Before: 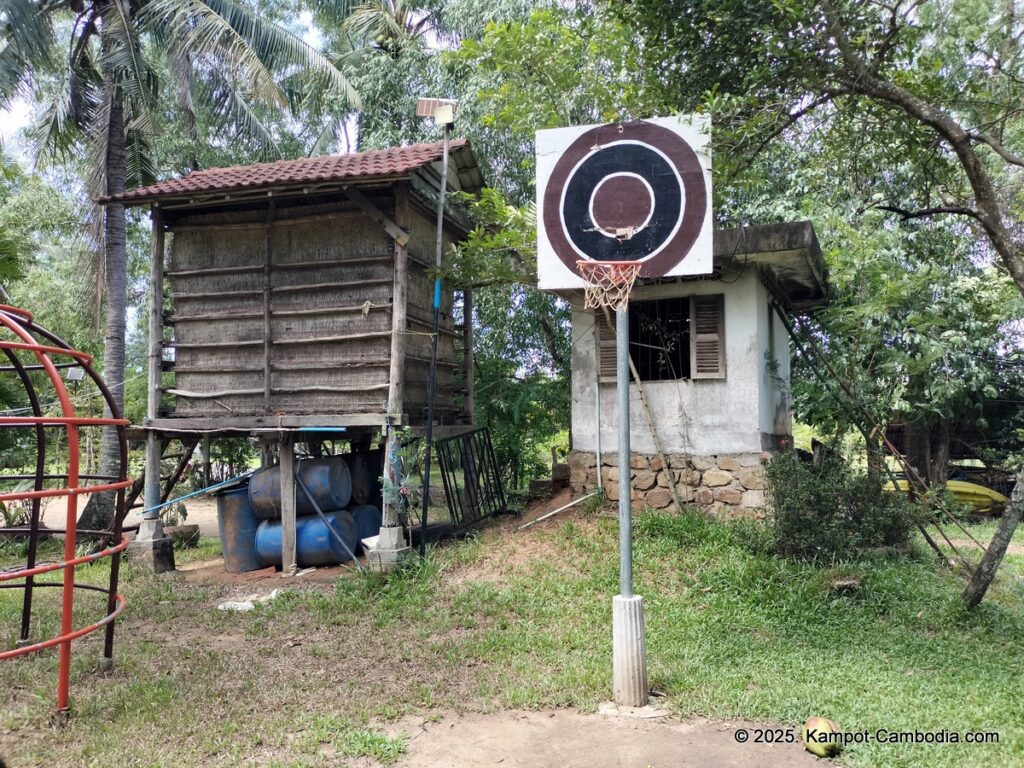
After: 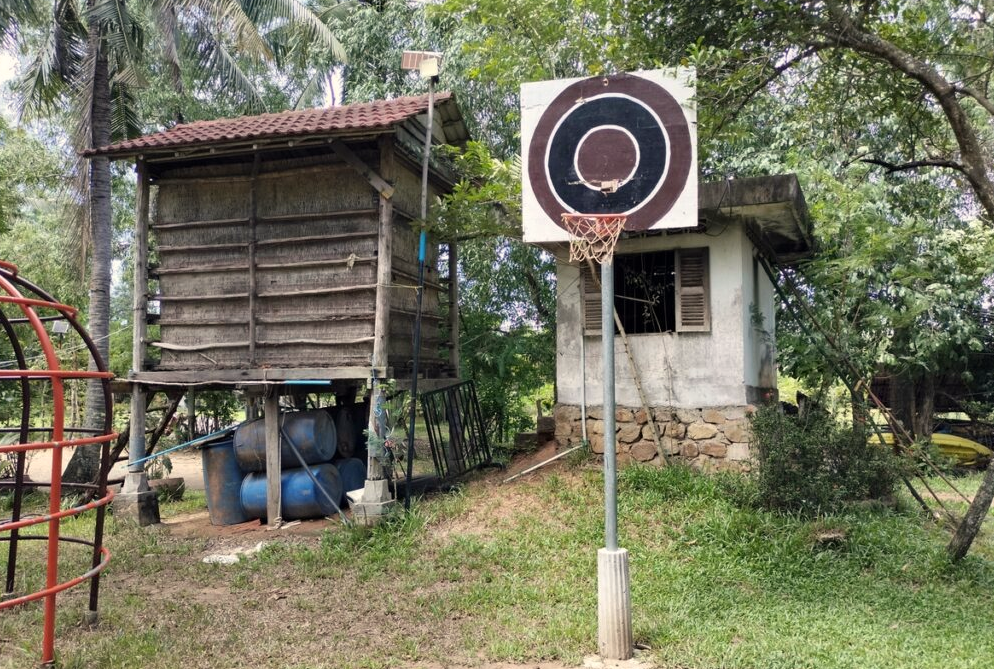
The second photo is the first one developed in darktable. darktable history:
crop: left 1.507%, top 6.147%, right 1.379%, bottom 6.637%
color calibration: x 0.334, y 0.349, temperature 5426 K
